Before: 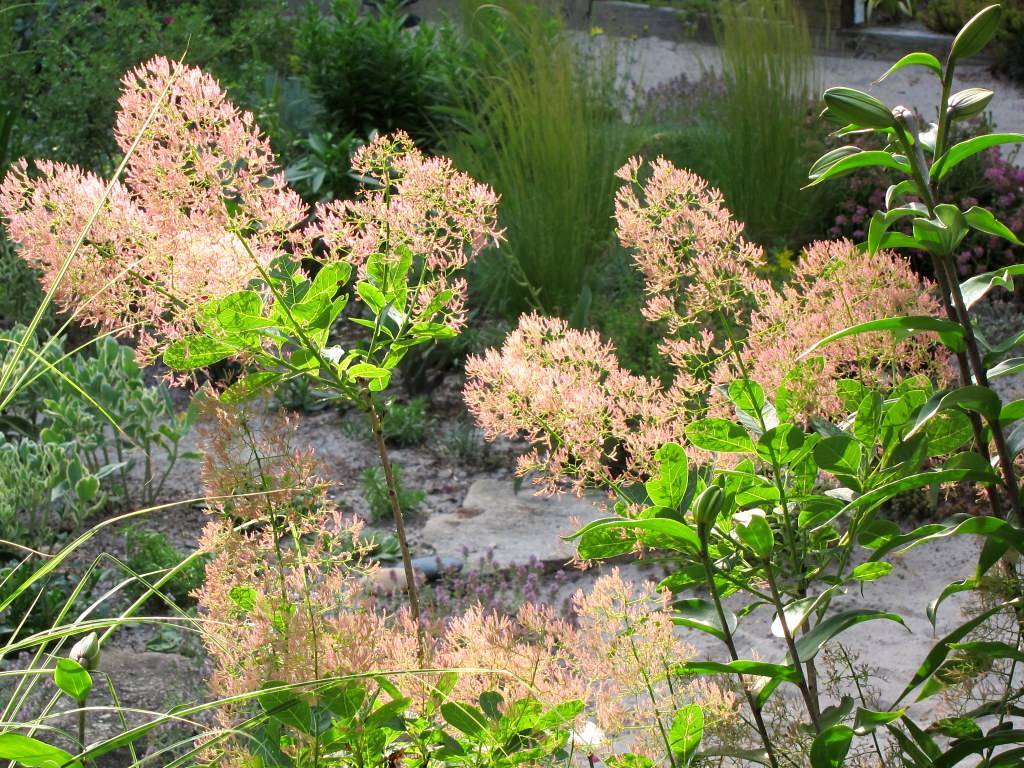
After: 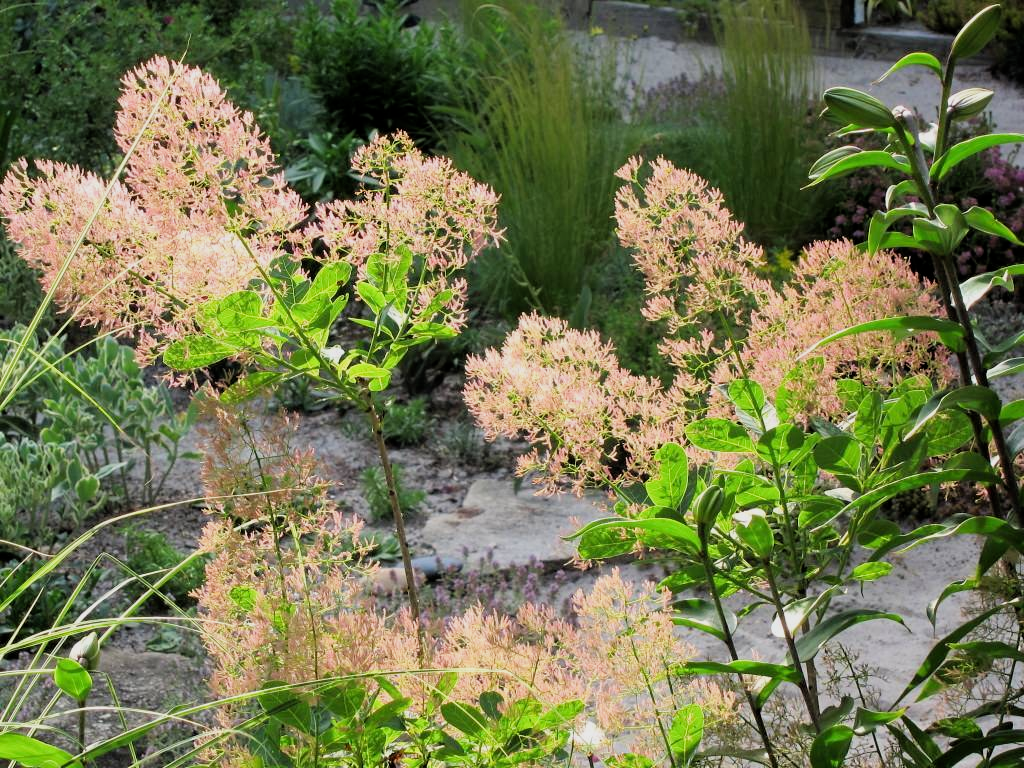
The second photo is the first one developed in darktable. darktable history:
filmic rgb: middle gray luminance 9.27%, black relative exposure -10.65 EV, white relative exposure 3.45 EV, threshold 5.94 EV, target black luminance 0%, hardness 5.94, latitude 59.55%, contrast 1.092, highlights saturation mix 6.39%, shadows ↔ highlights balance 29.15%, enable highlight reconstruction true
